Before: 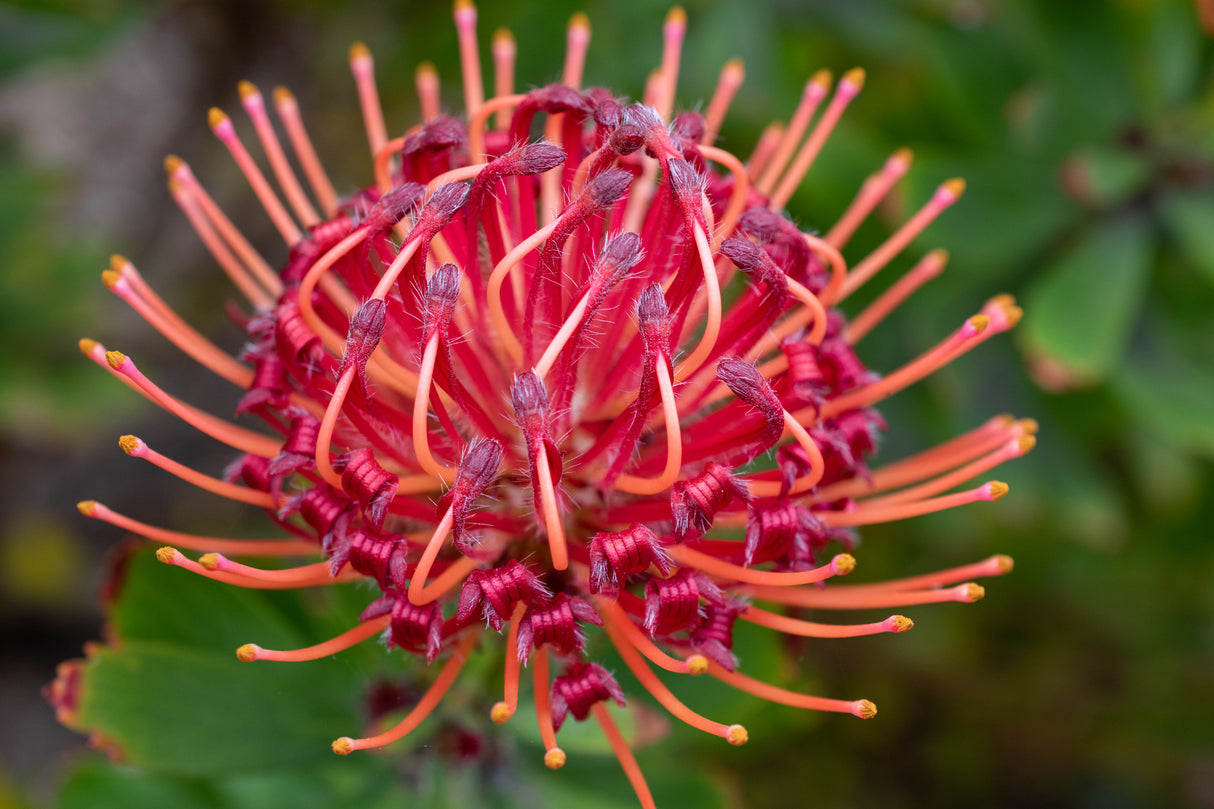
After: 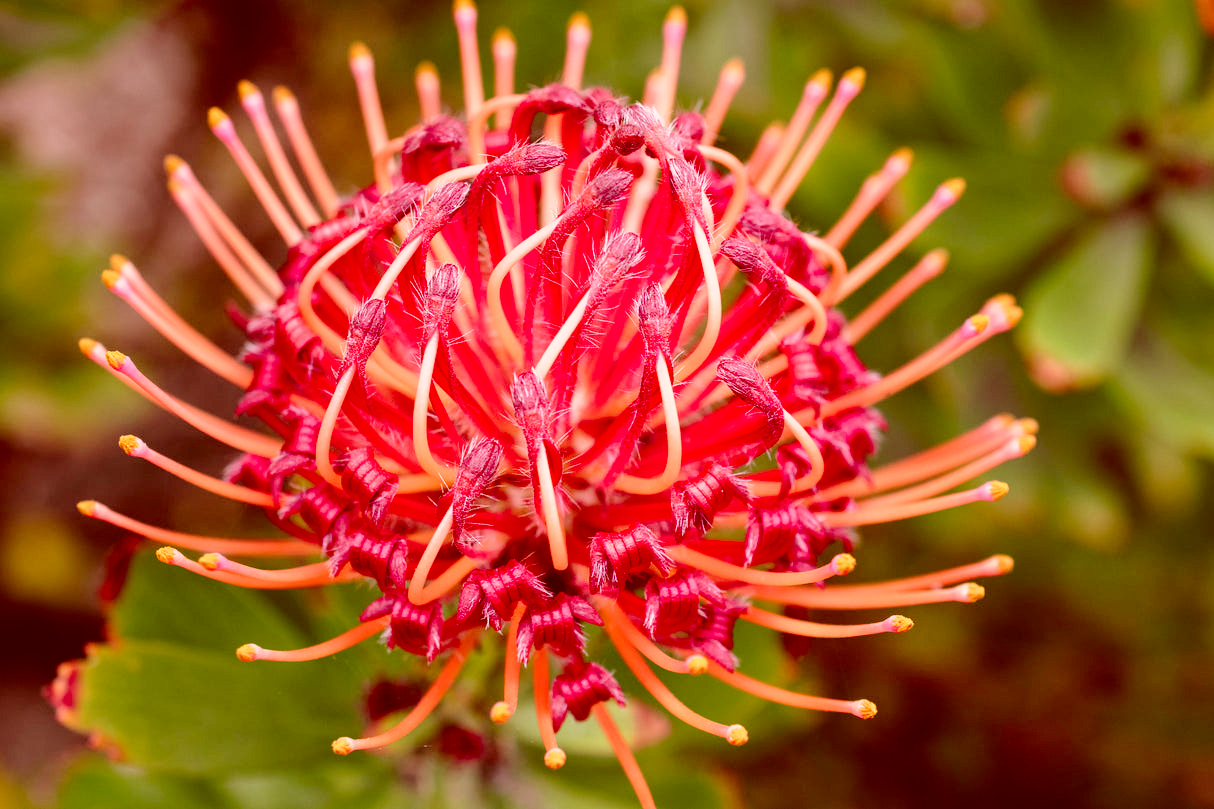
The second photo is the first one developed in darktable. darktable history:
color correction: highlights a* 9.57, highlights b* 8.51, shadows a* 39.47, shadows b* 39.97, saturation 0.821
base curve: curves: ch0 [(0, 0) (0.028, 0.03) (0.121, 0.232) (0.46, 0.748) (0.859, 0.968) (1, 1)], preserve colors none
